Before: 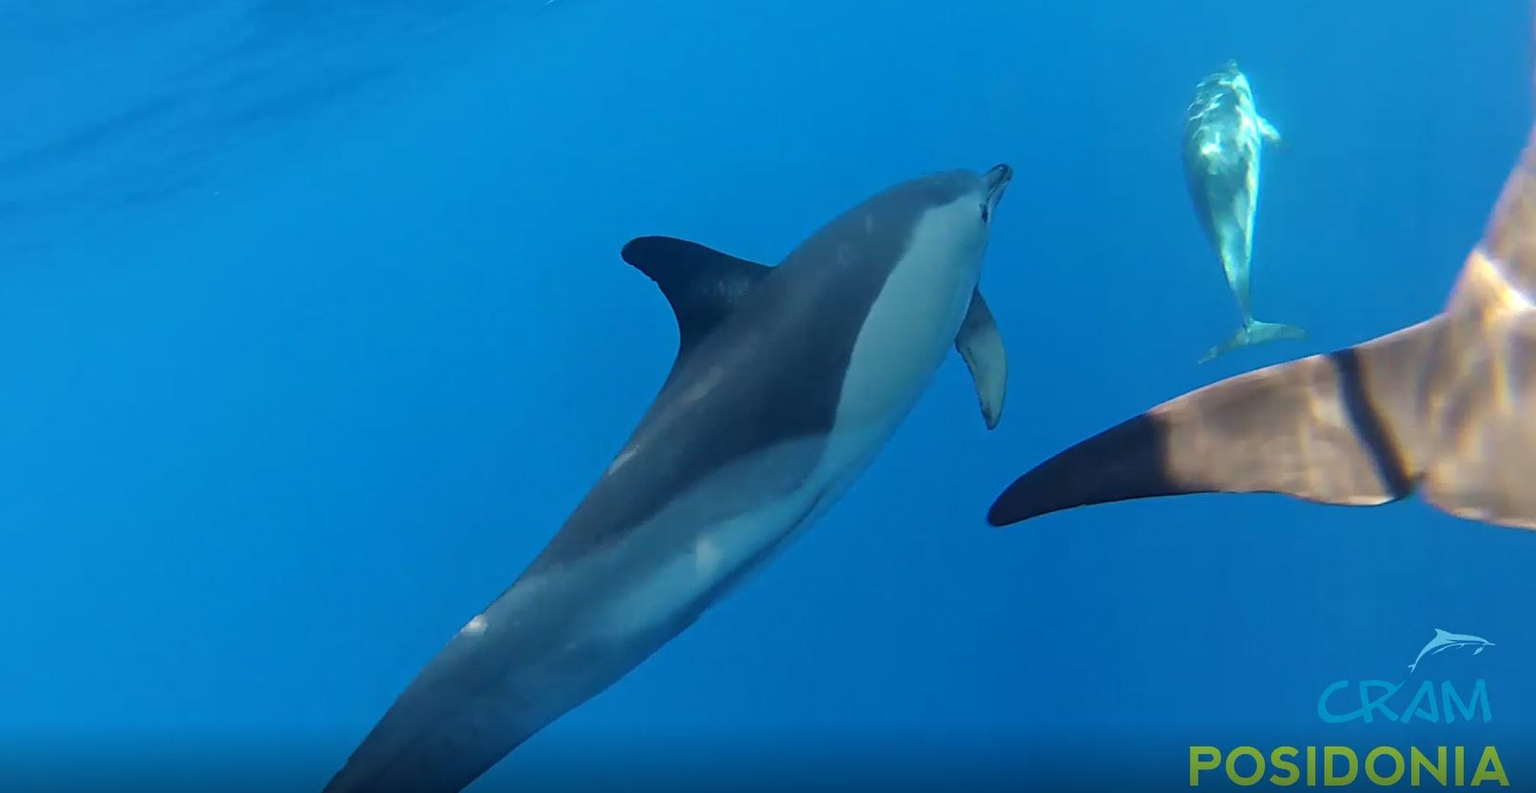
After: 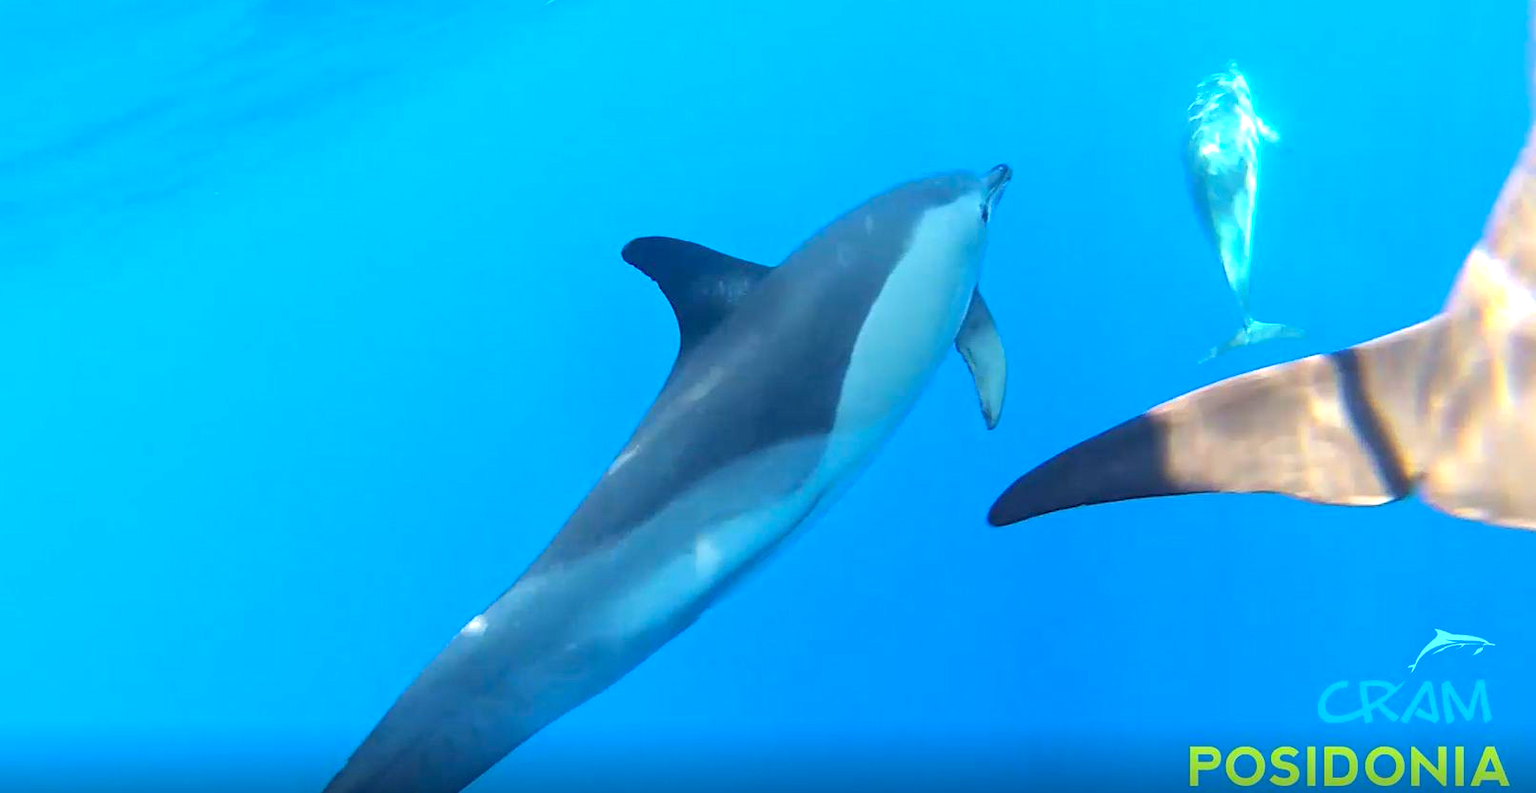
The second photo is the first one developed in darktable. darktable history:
contrast brightness saturation: contrast 0.028, brightness 0.056, saturation 0.125
exposure: black level correction 0.001, exposure 1.033 EV, compensate highlight preservation false
